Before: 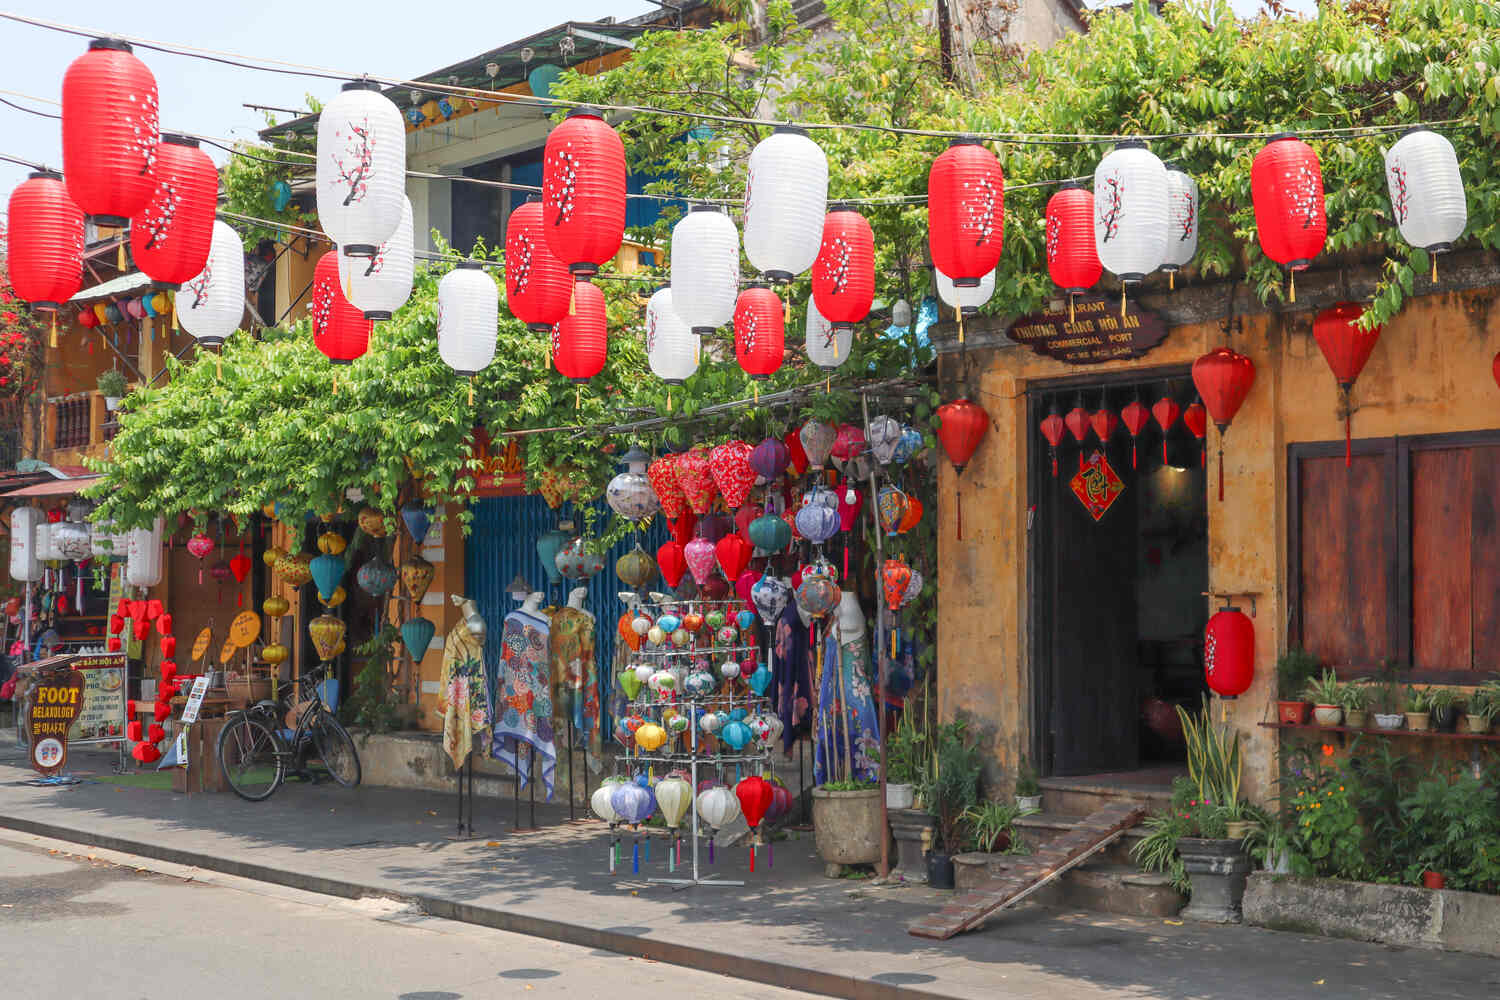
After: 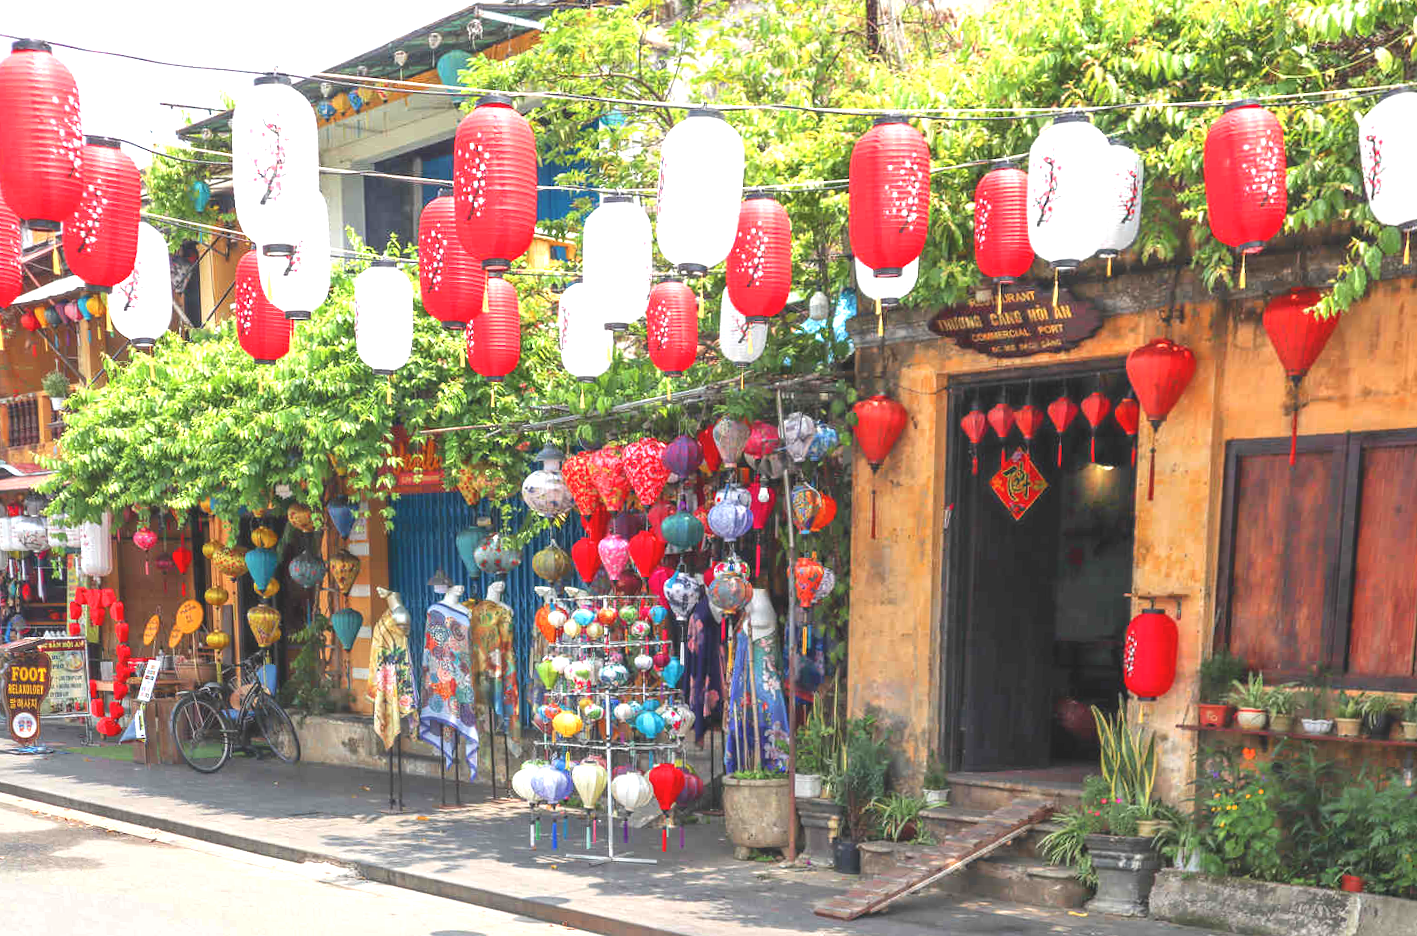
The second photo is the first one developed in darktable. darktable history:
rotate and perspective: rotation 0.062°, lens shift (vertical) 0.115, lens shift (horizontal) -0.133, crop left 0.047, crop right 0.94, crop top 0.061, crop bottom 0.94
exposure: black level correction -0.005, exposure 1 EV, compensate highlight preservation false
